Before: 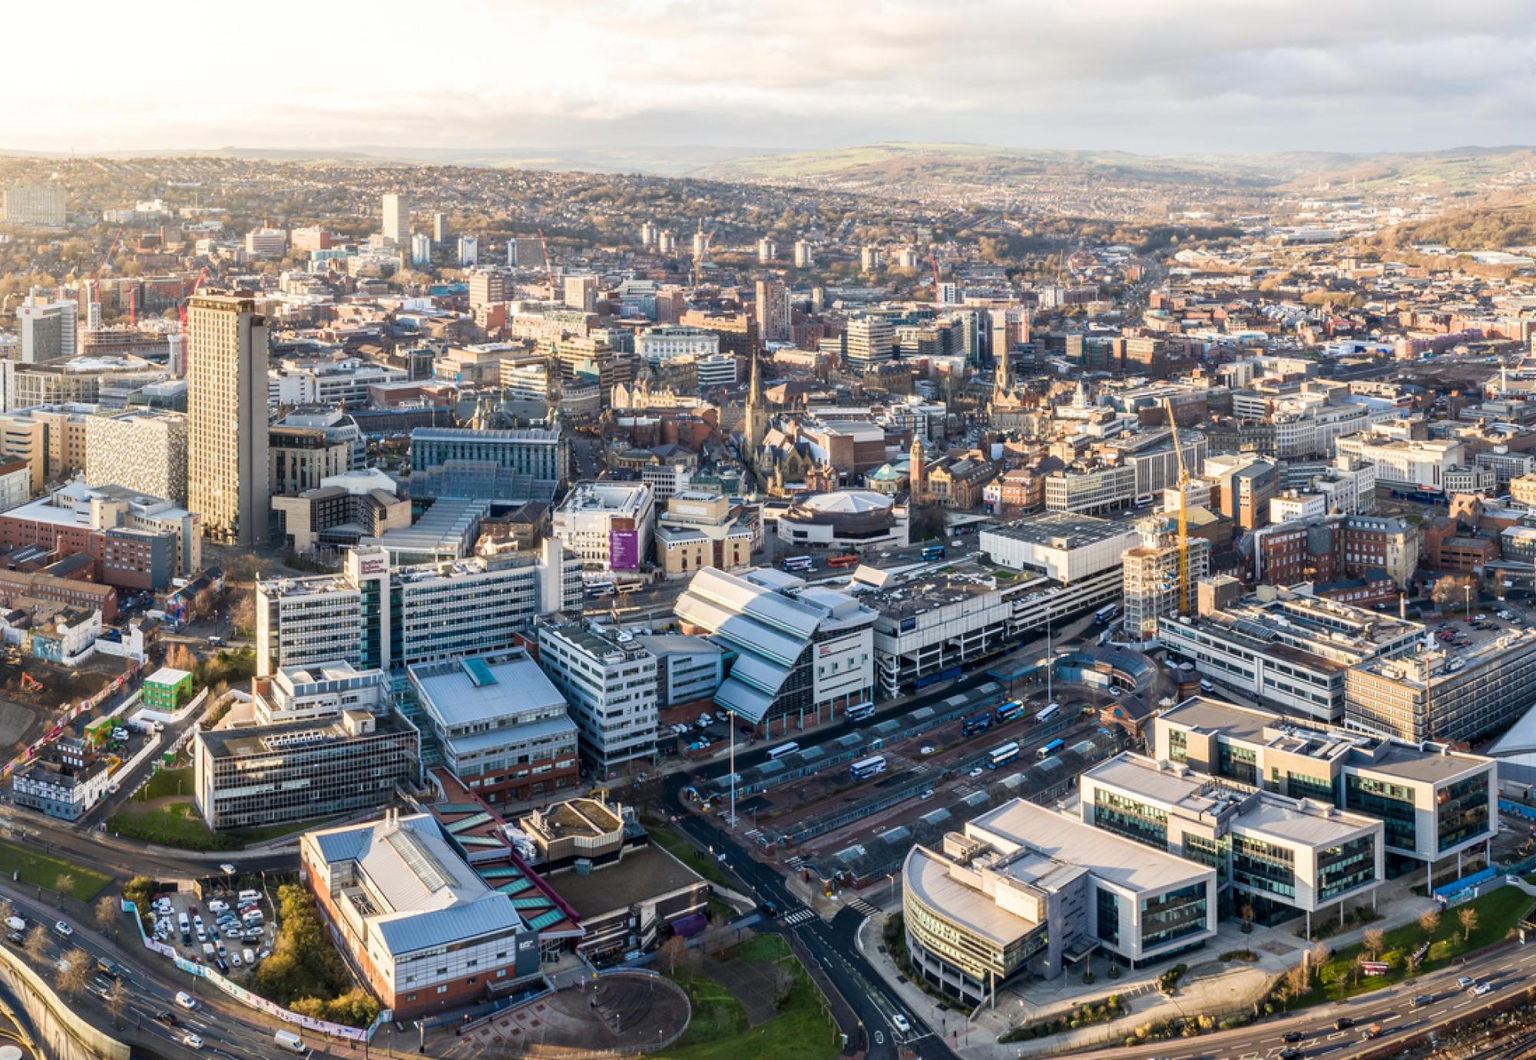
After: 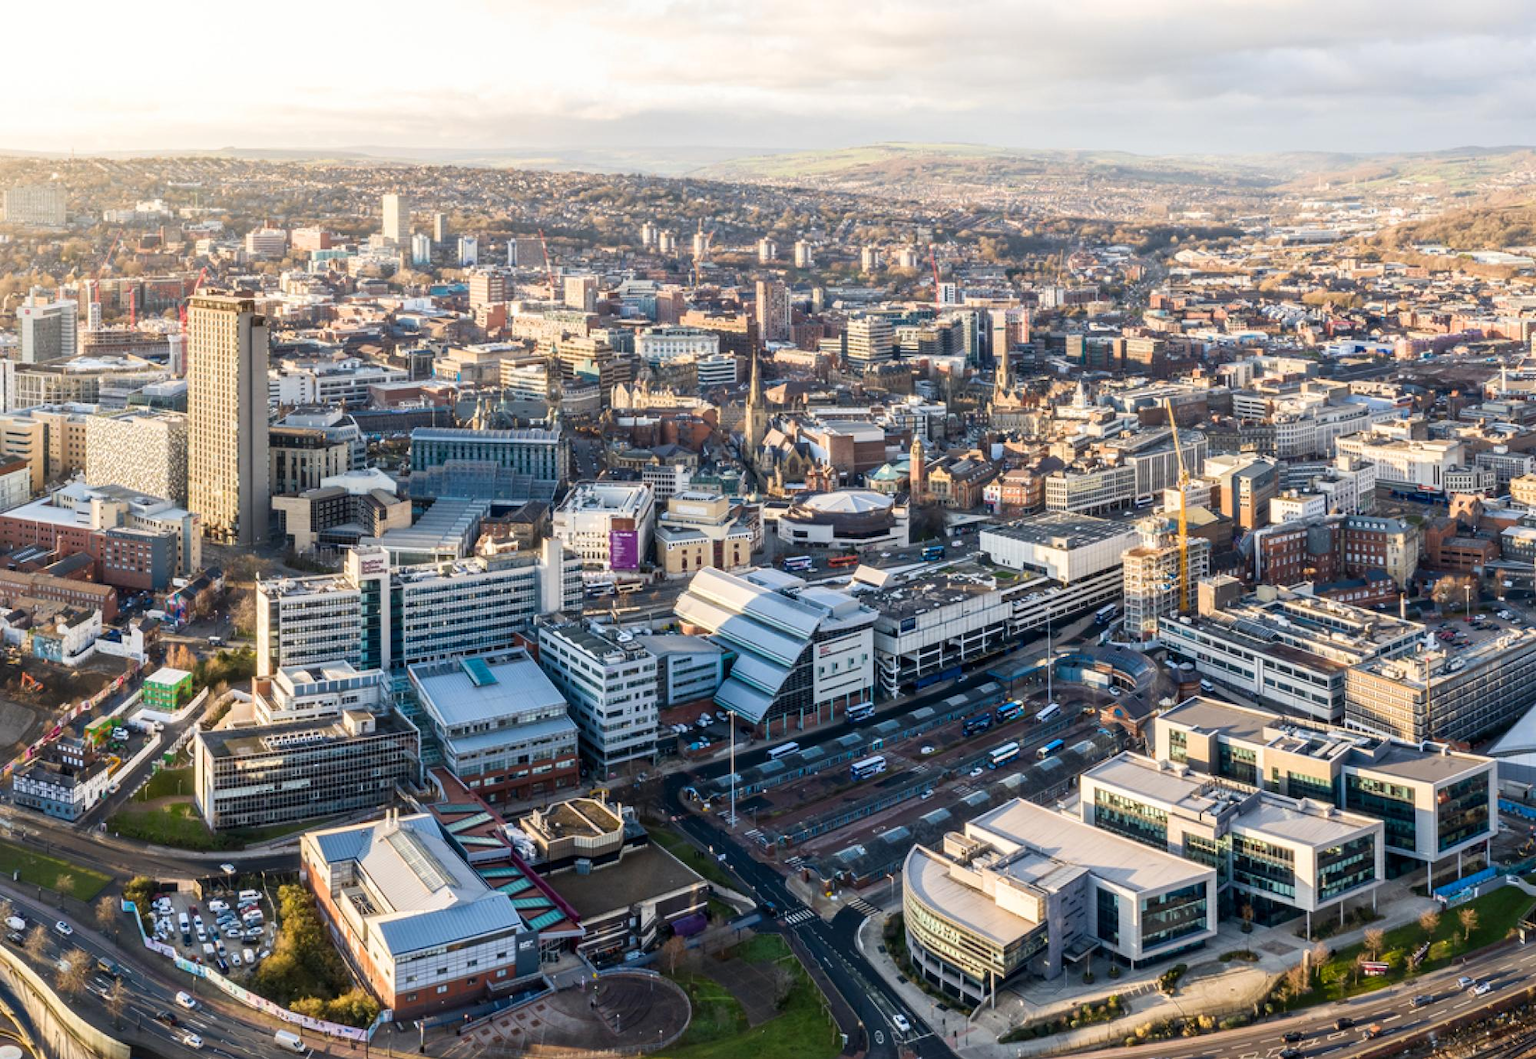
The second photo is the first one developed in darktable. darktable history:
contrast brightness saturation: contrast 0.078, saturation 0.022
